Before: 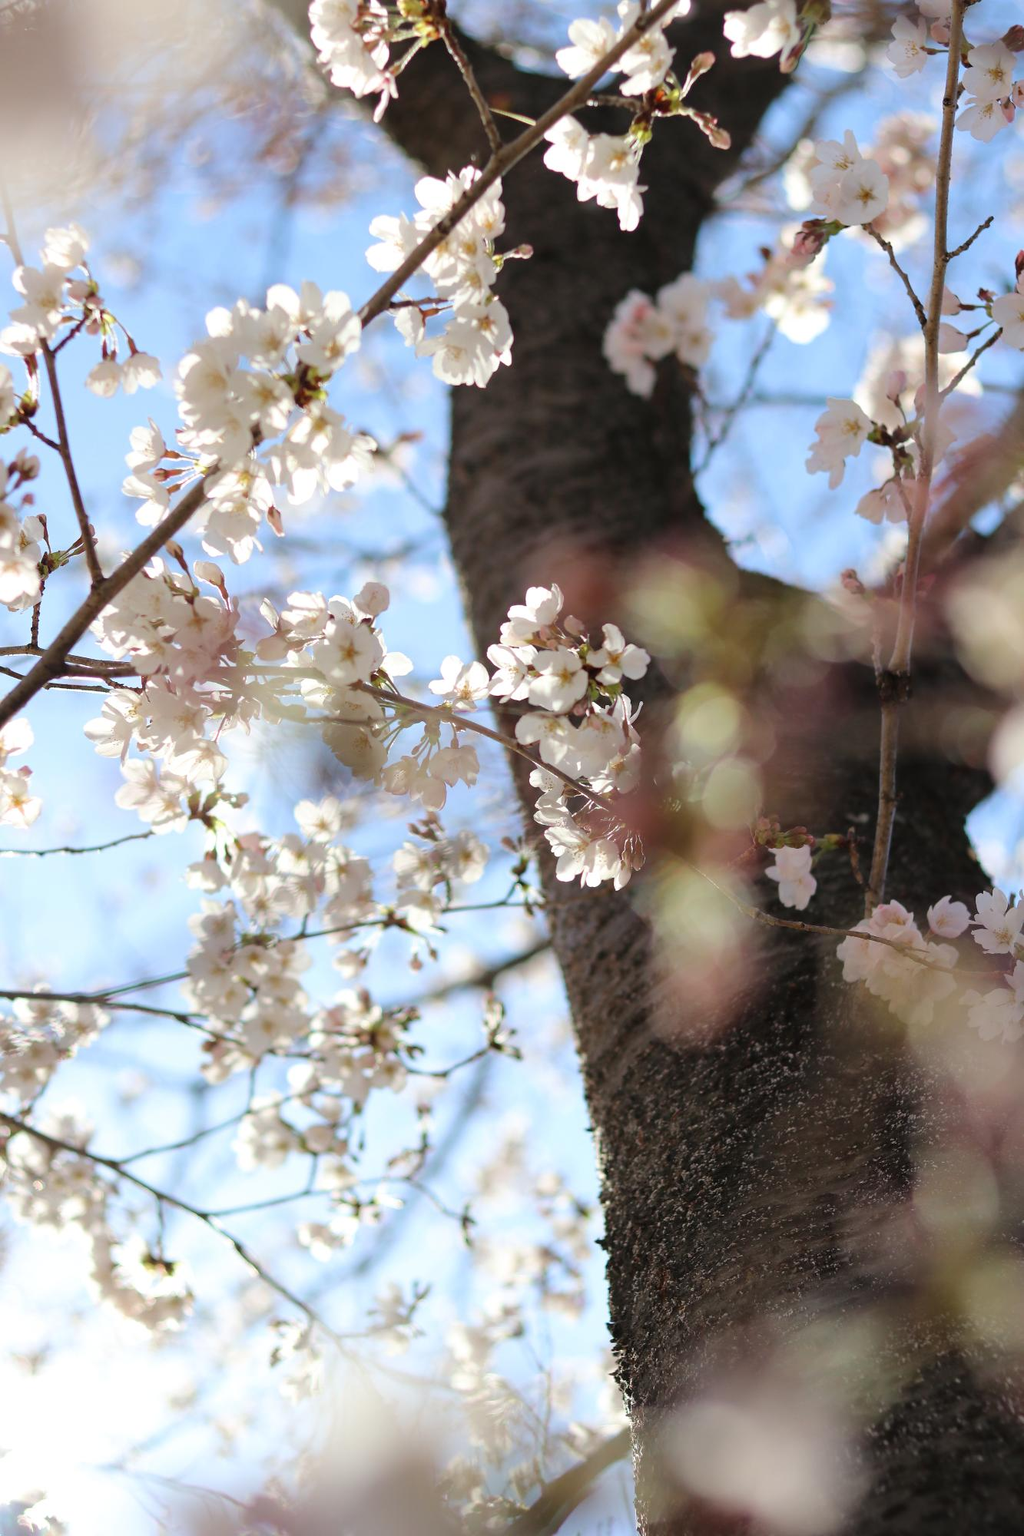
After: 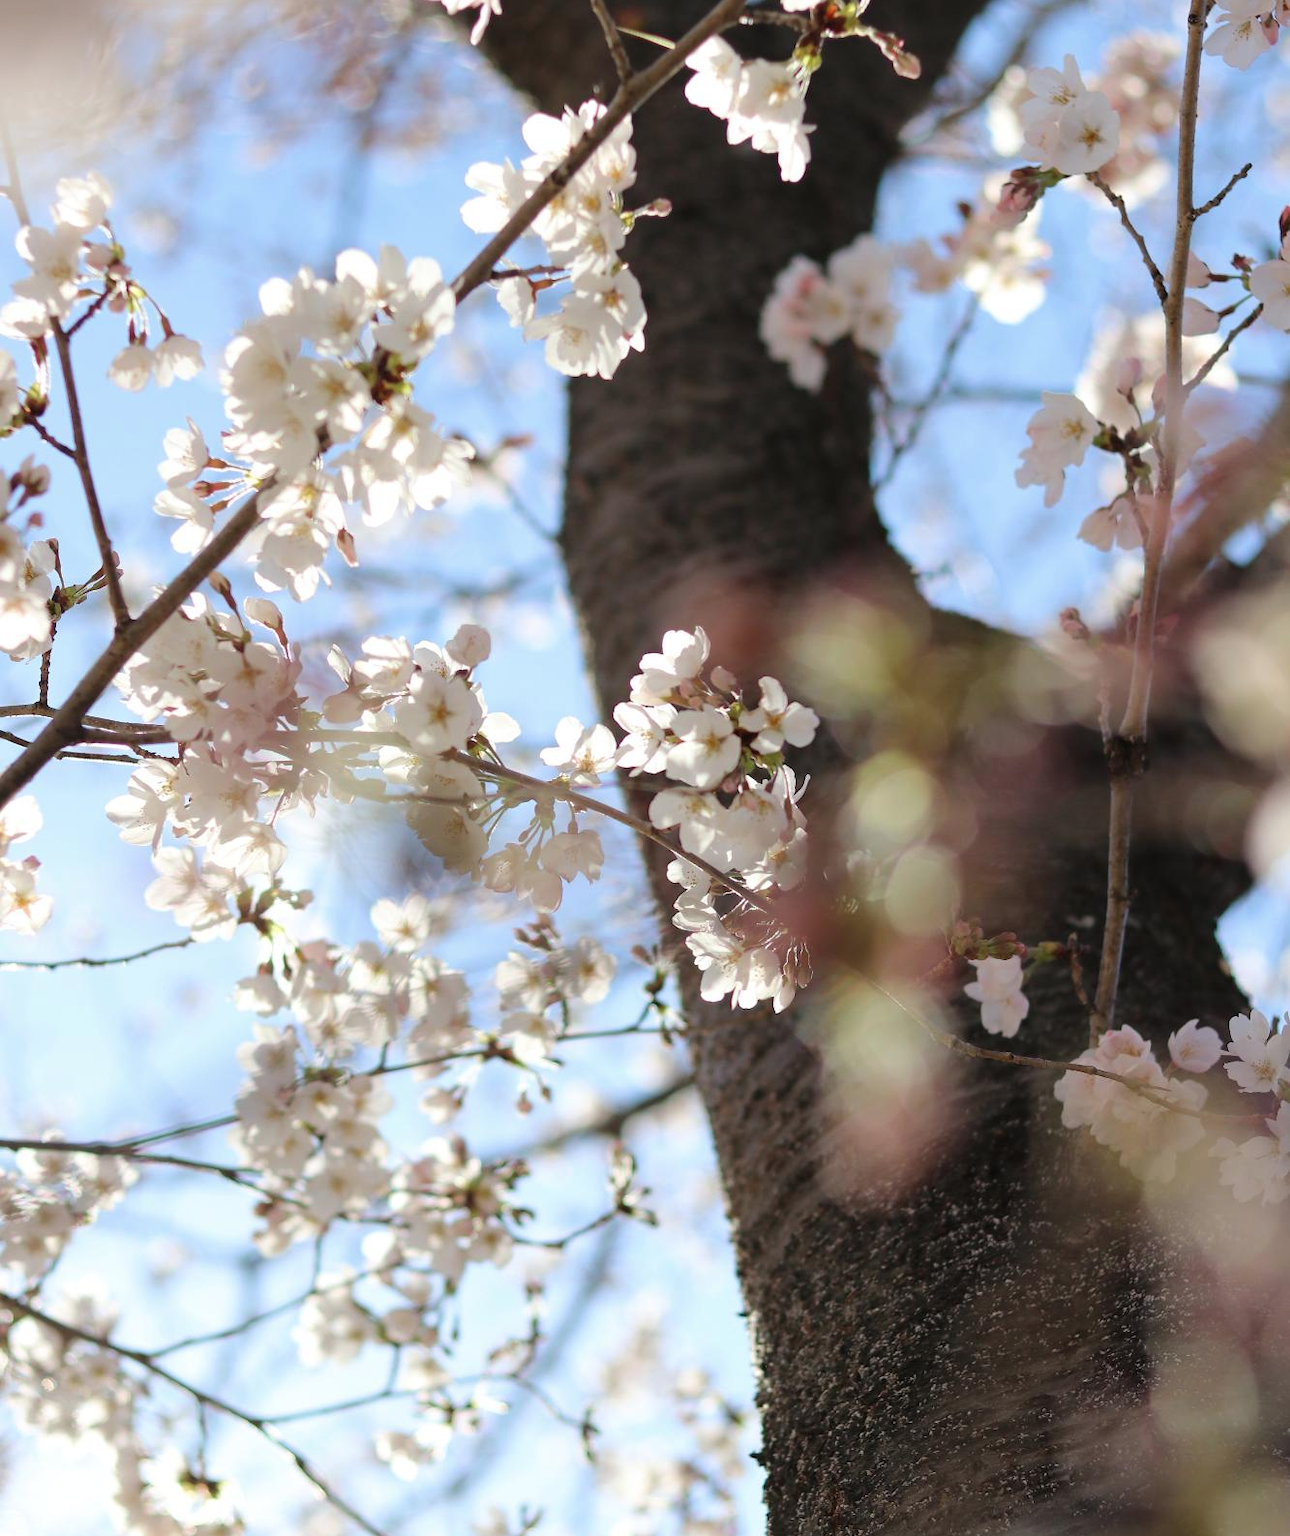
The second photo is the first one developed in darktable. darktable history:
crop and rotate: top 5.667%, bottom 14.937%
contrast brightness saturation: saturation -0.05
